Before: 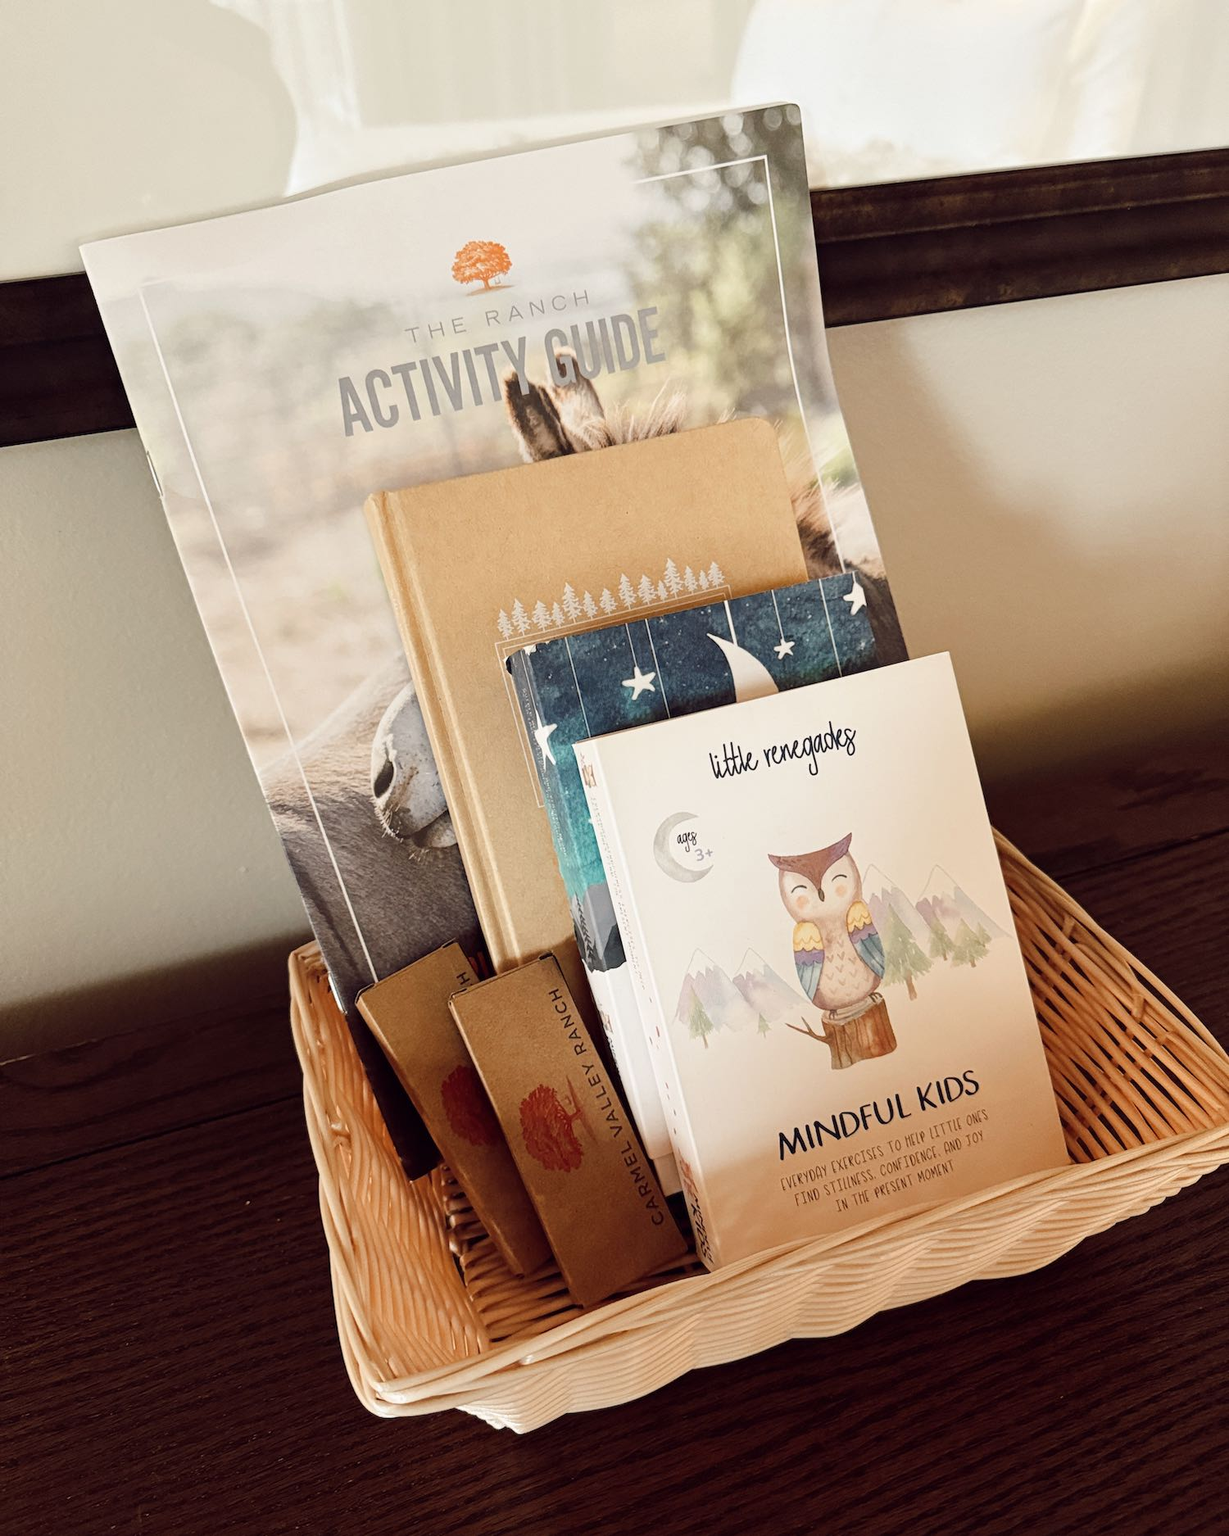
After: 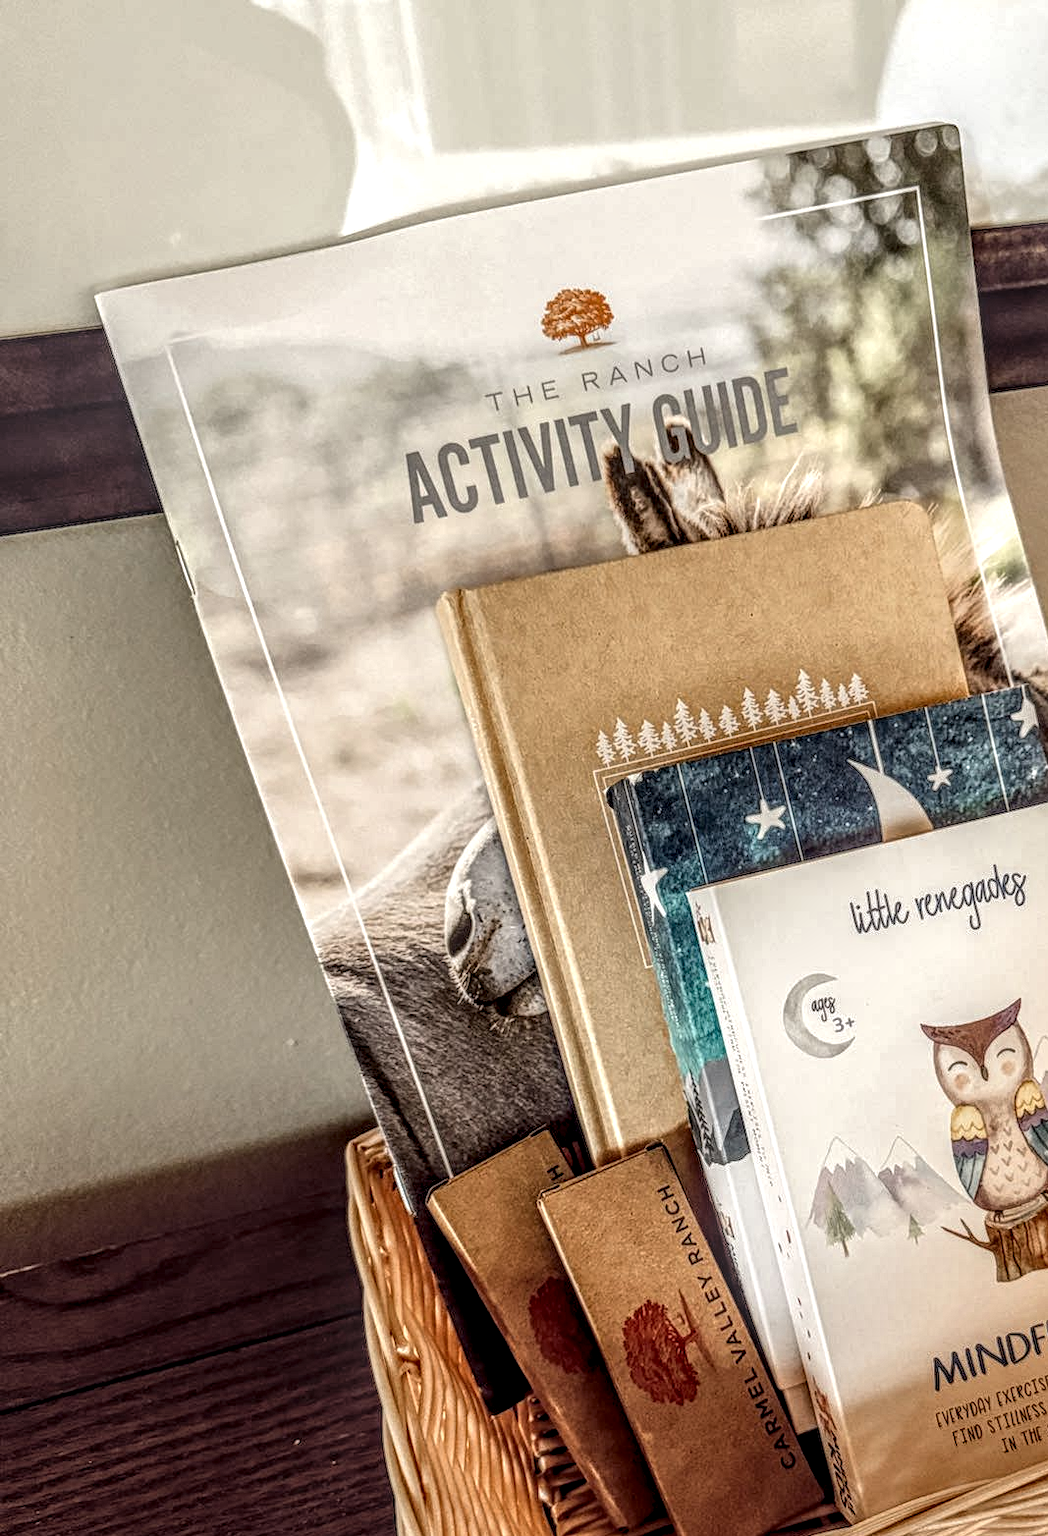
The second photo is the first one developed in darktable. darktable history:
crop: right 28.749%, bottom 16.586%
local contrast: highlights 6%, shadows 3%, detail 299%, midtone range 0.3
